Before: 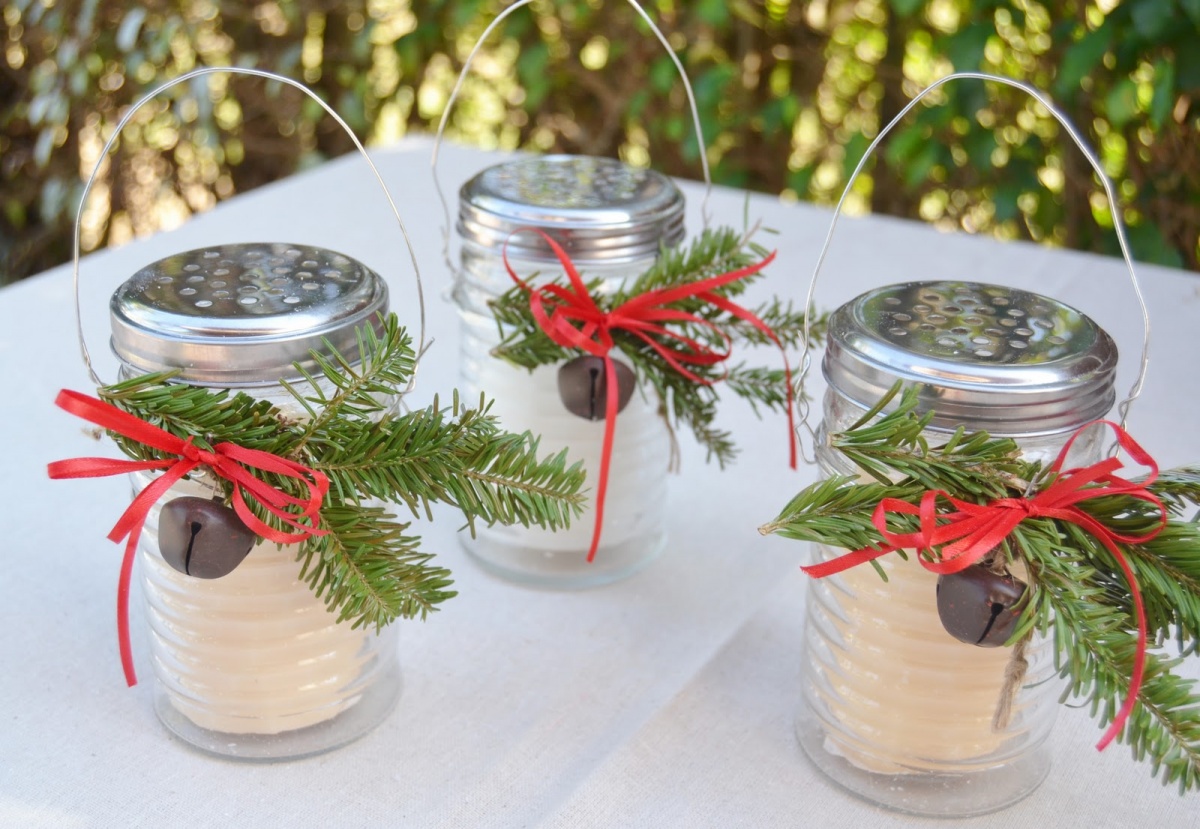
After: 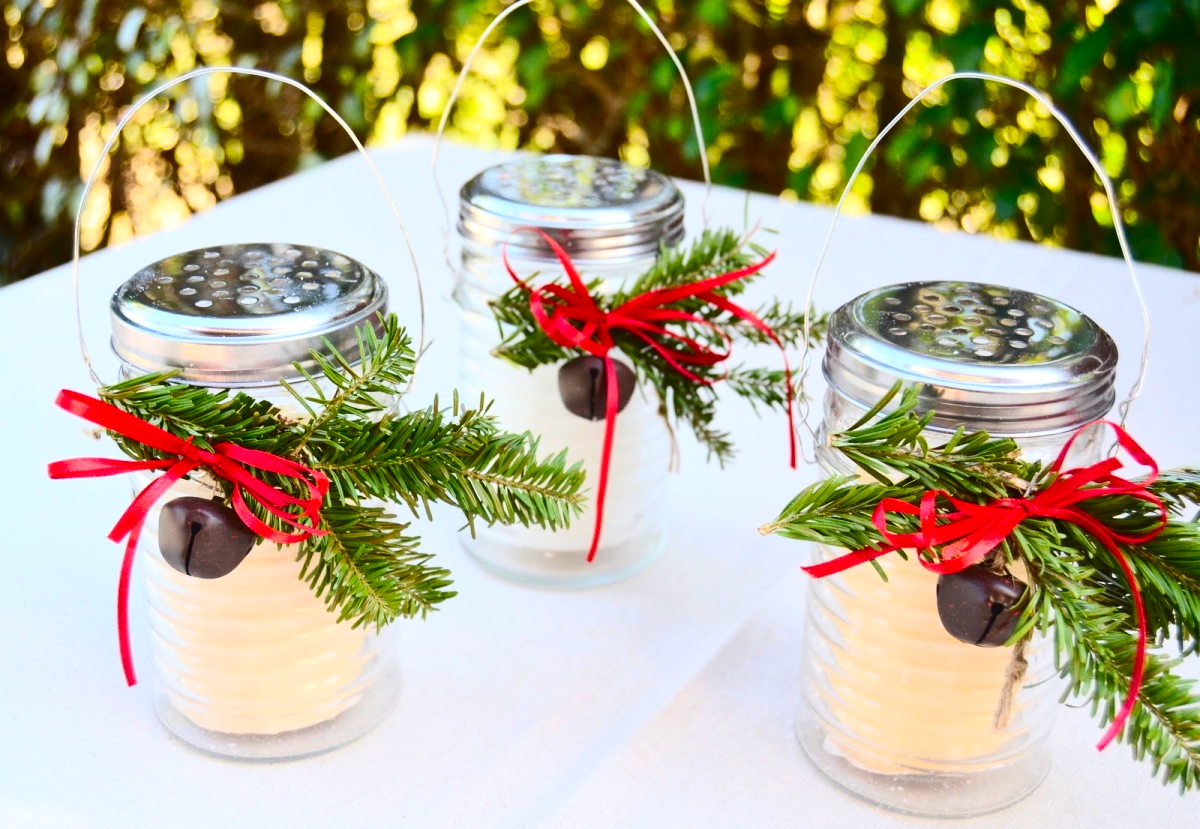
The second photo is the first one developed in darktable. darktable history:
contrast brightness saturation: contrast 0.4, brightness 0.05, saturation 0.25
color balance rgb: perceptual saturation grading › global saturation 20%, global vibrance 20%
